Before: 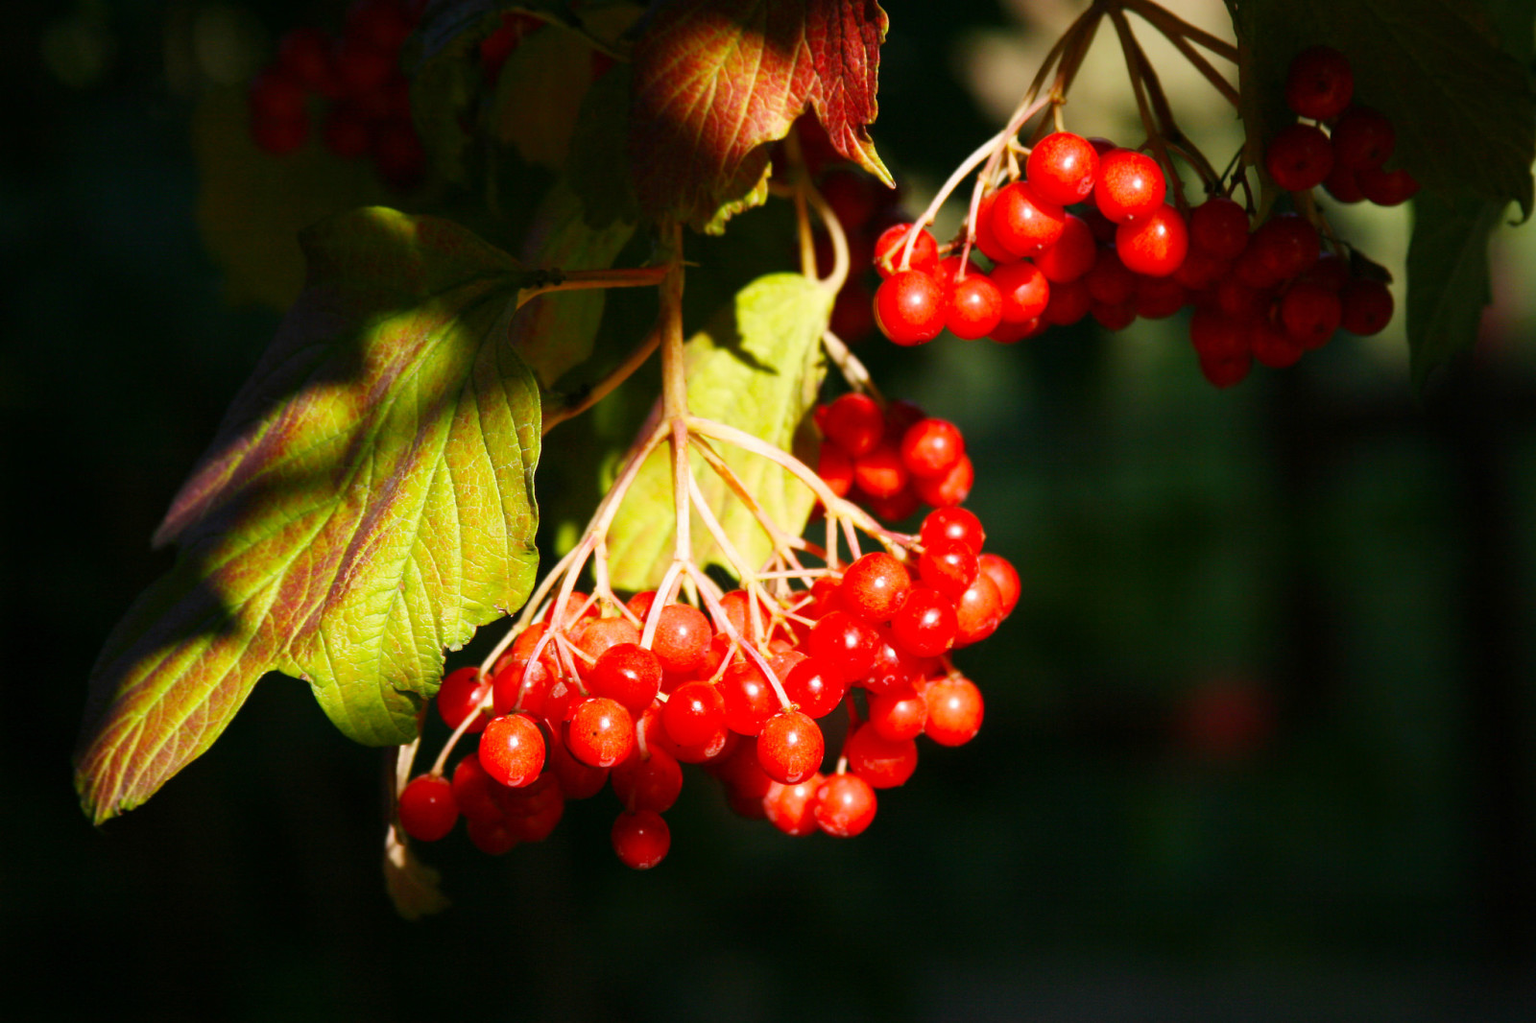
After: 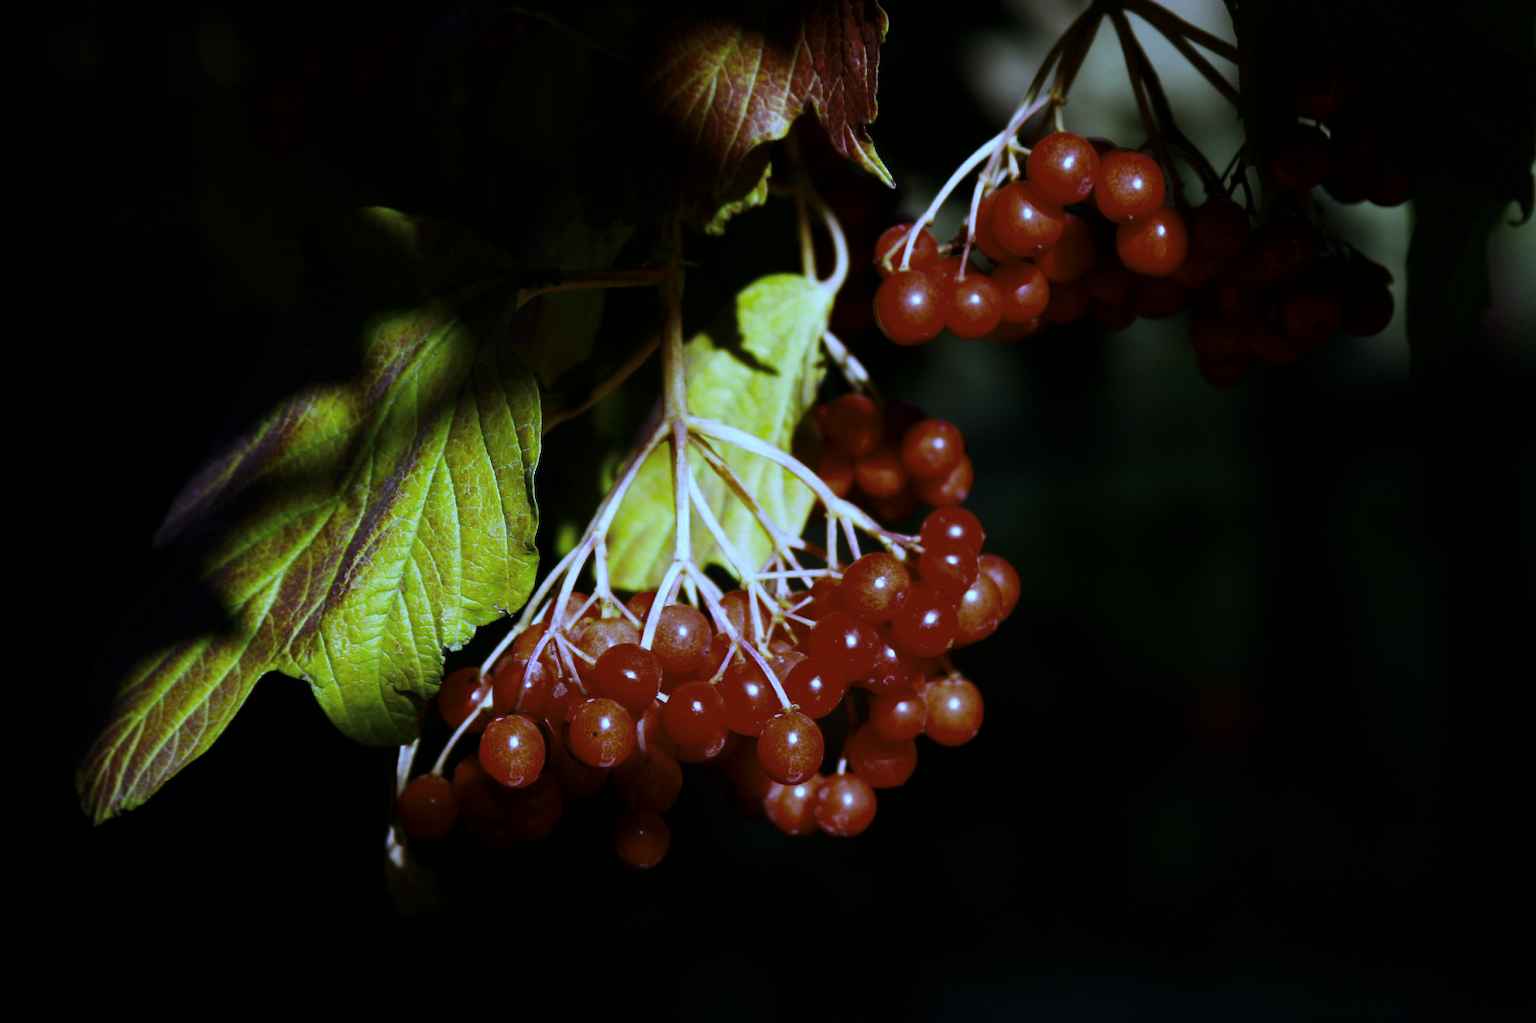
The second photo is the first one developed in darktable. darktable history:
levels: levels [0, 0.618, 1]
white balance: red 0.766, blue 1.537
